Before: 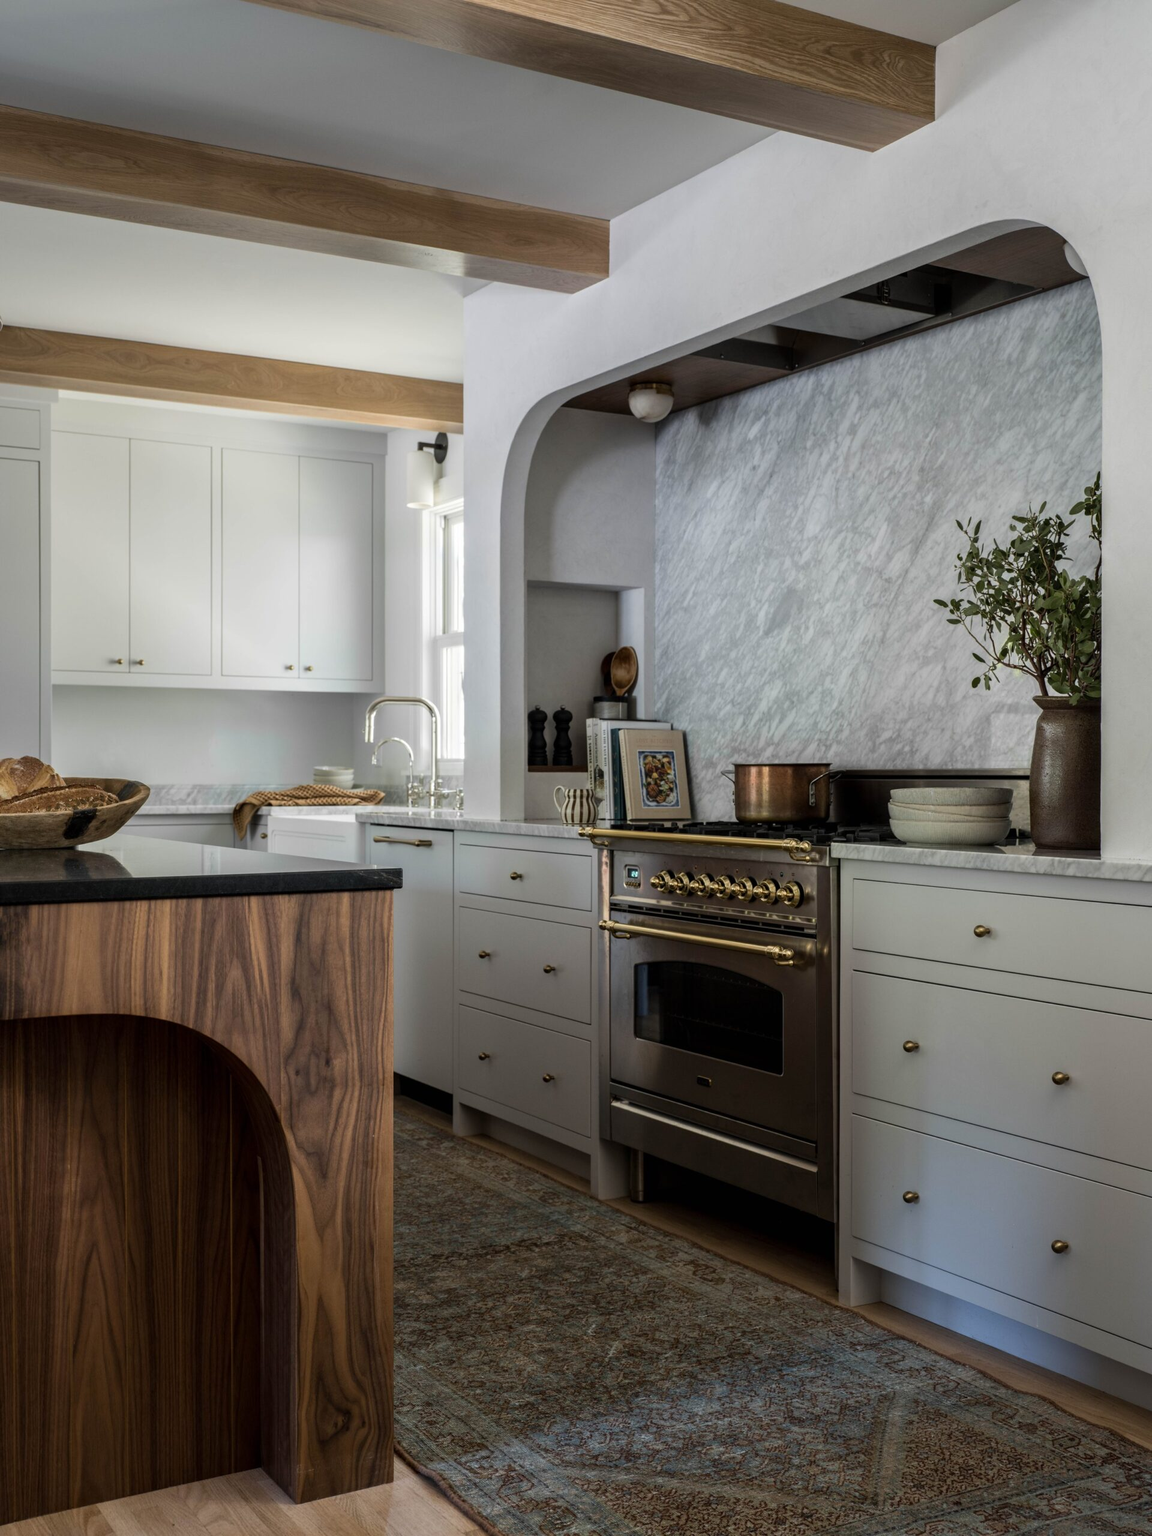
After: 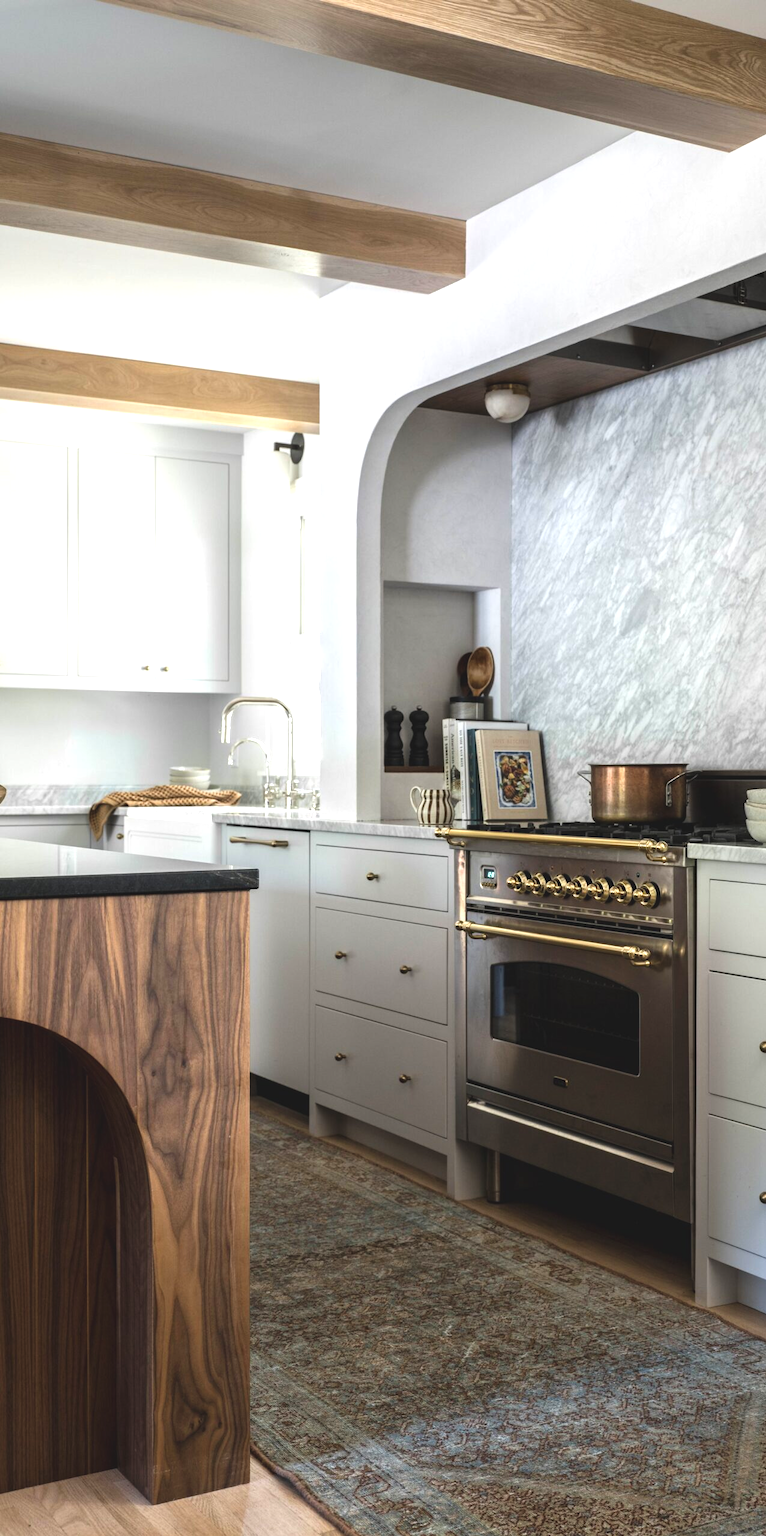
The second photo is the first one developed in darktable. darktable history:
crop and rotate: left 12.546%, right 20.943%
exposure: black level correction -0.005, exposure 1.005 EV, compensate exposure bias true, compensate highlight preservation false
